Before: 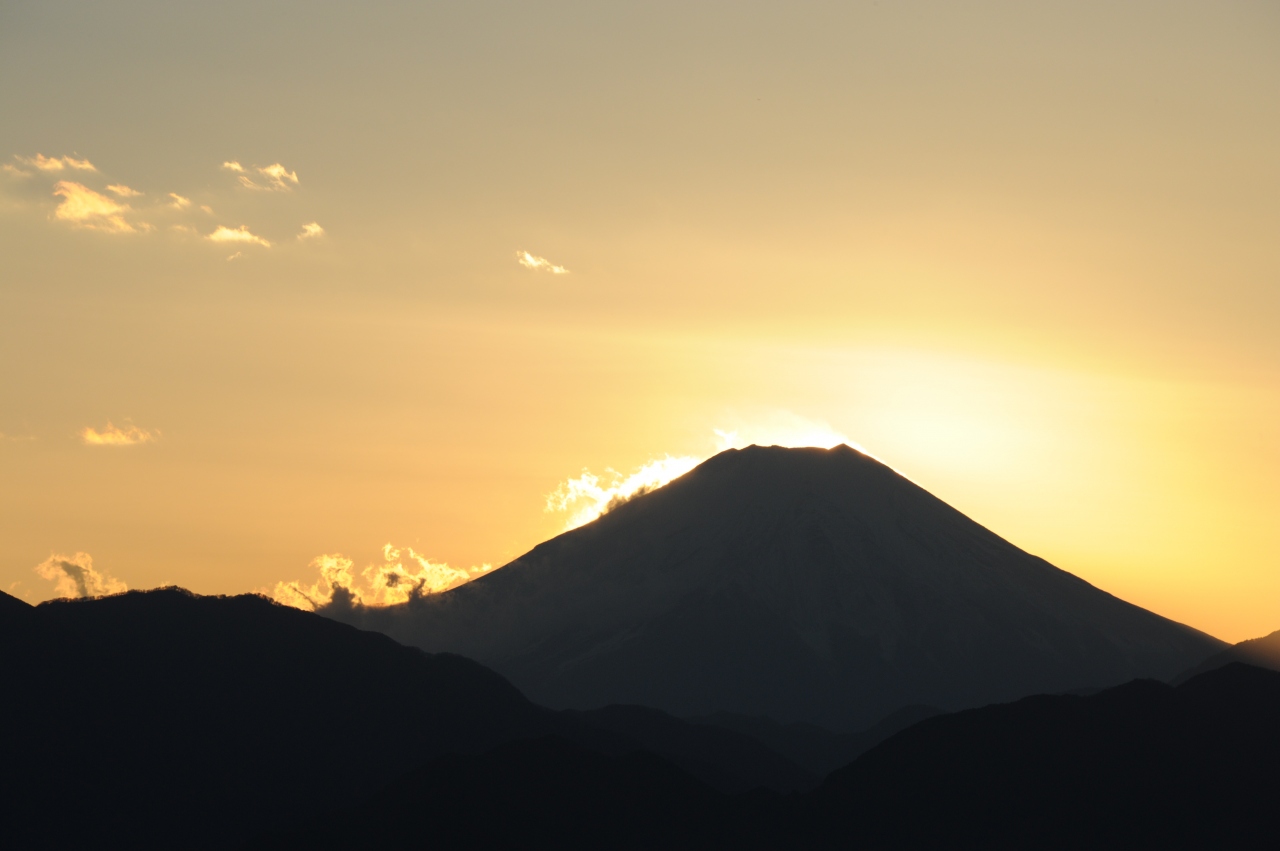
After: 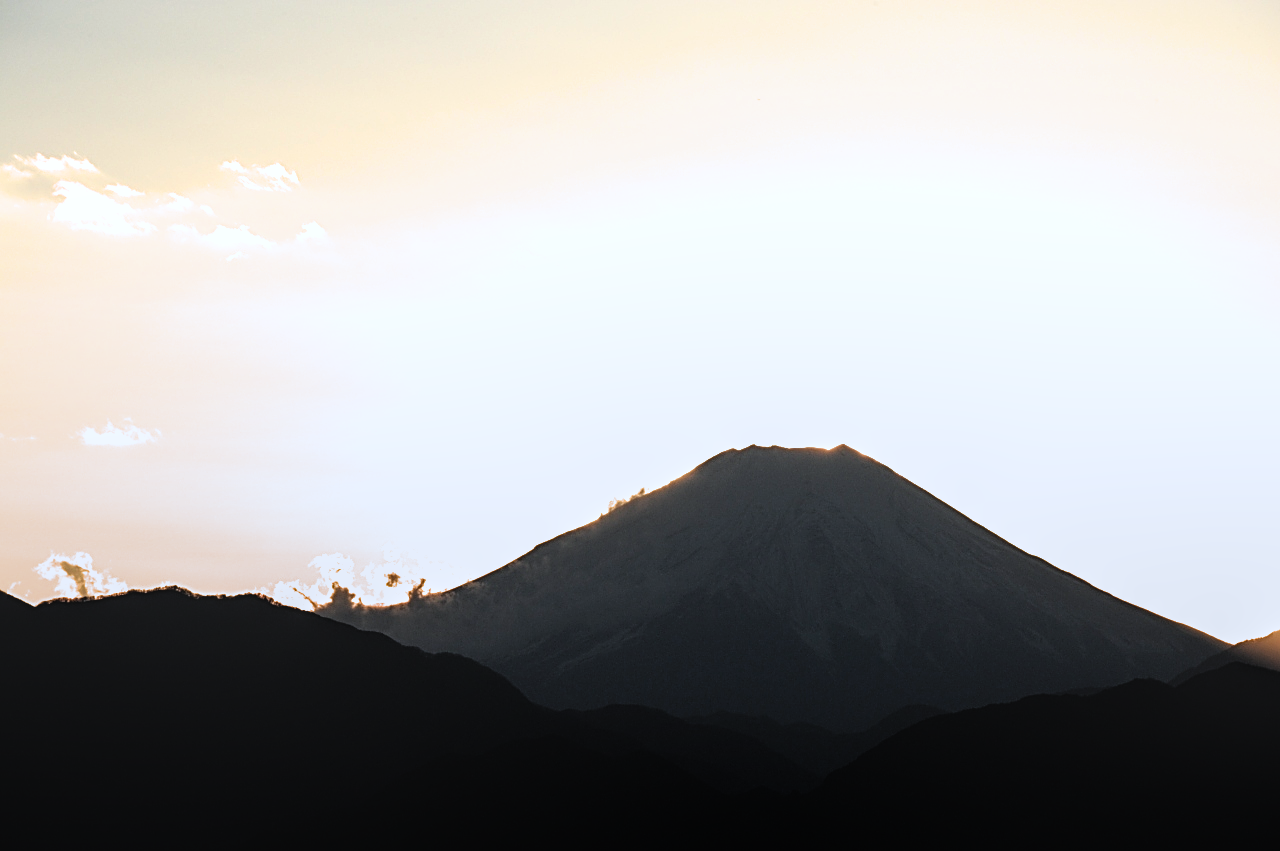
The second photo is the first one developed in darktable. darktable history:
exposure: black level correction 0, exposure 0.69 EV, compensate exposure bias true, compensate highlight preservation false
color correction: highlights a* -0.822, highlights b* -8.5
shadows and highlights: radius 91.37, shadows -13.9, white point adjustment 0.17, highlights 31.11, compress 48.62%, soften with gaussian
filmic rgb: black relative exposure -8.19 EV, white relative exposure 2.2 EV, target white luminance 99.857%, hardness 7.17, latitude 74.6%, contrast 1.324, highlights saturation mix -2.11%, shadows ↔ highlights balance 29.67%
local contrast: on, module defaults
sharpen: radius 2.557, amount 0.64
